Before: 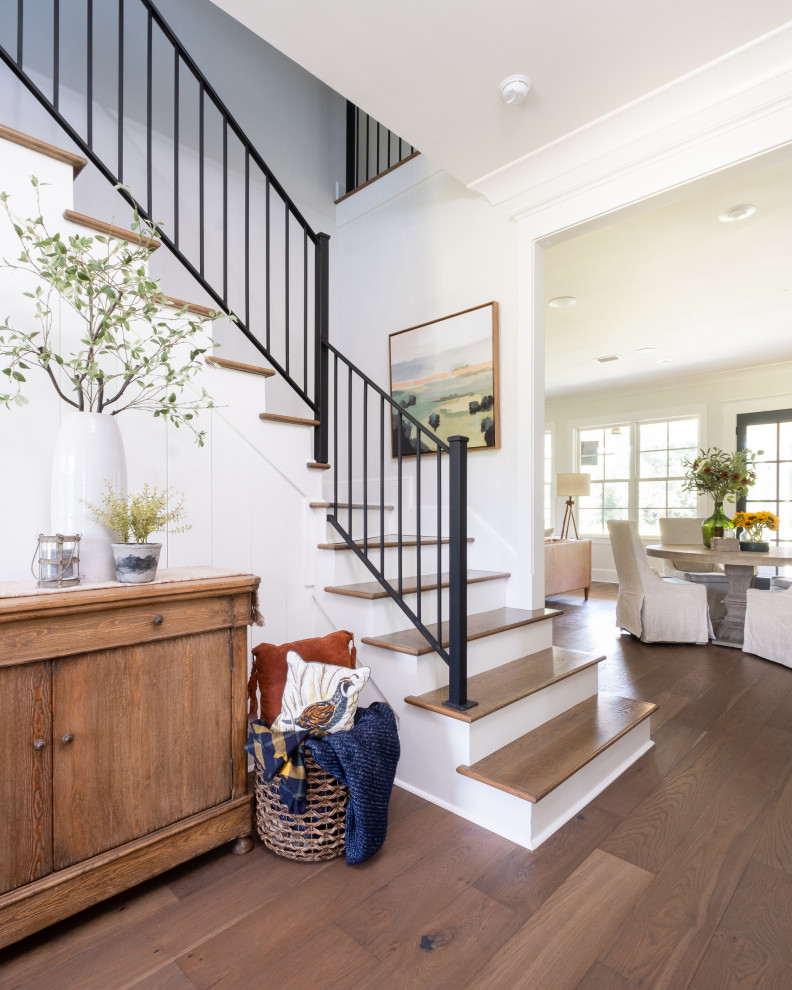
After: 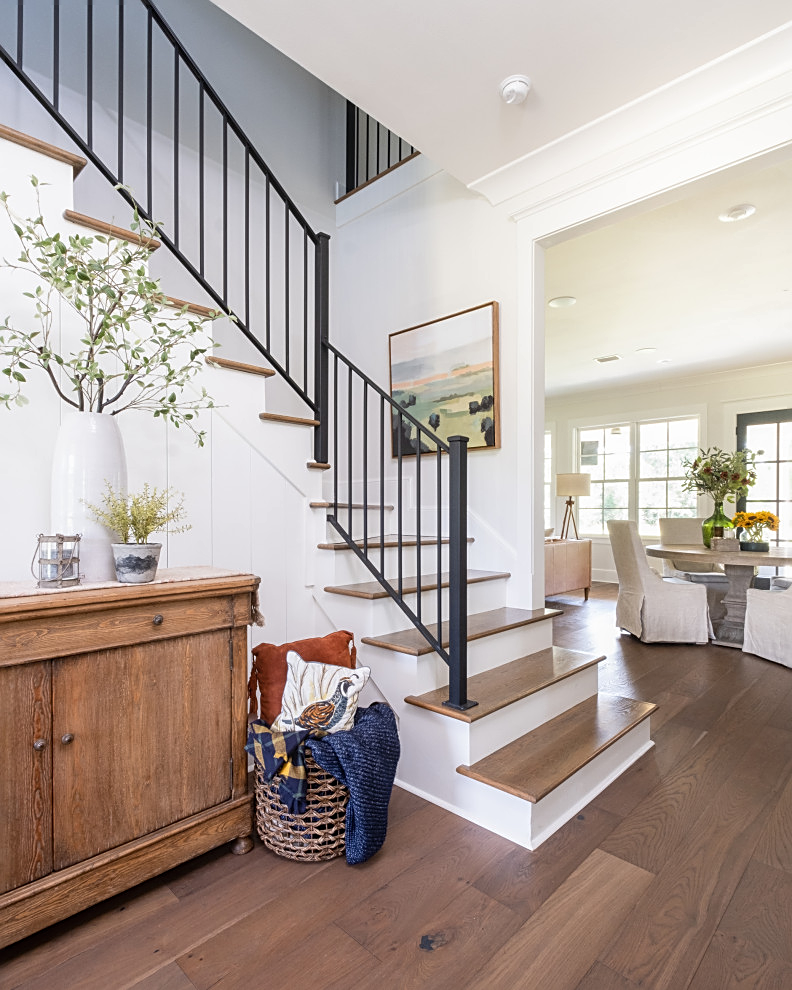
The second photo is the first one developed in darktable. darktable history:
sharpen: on, module defaults
local contrast: detail 109%
